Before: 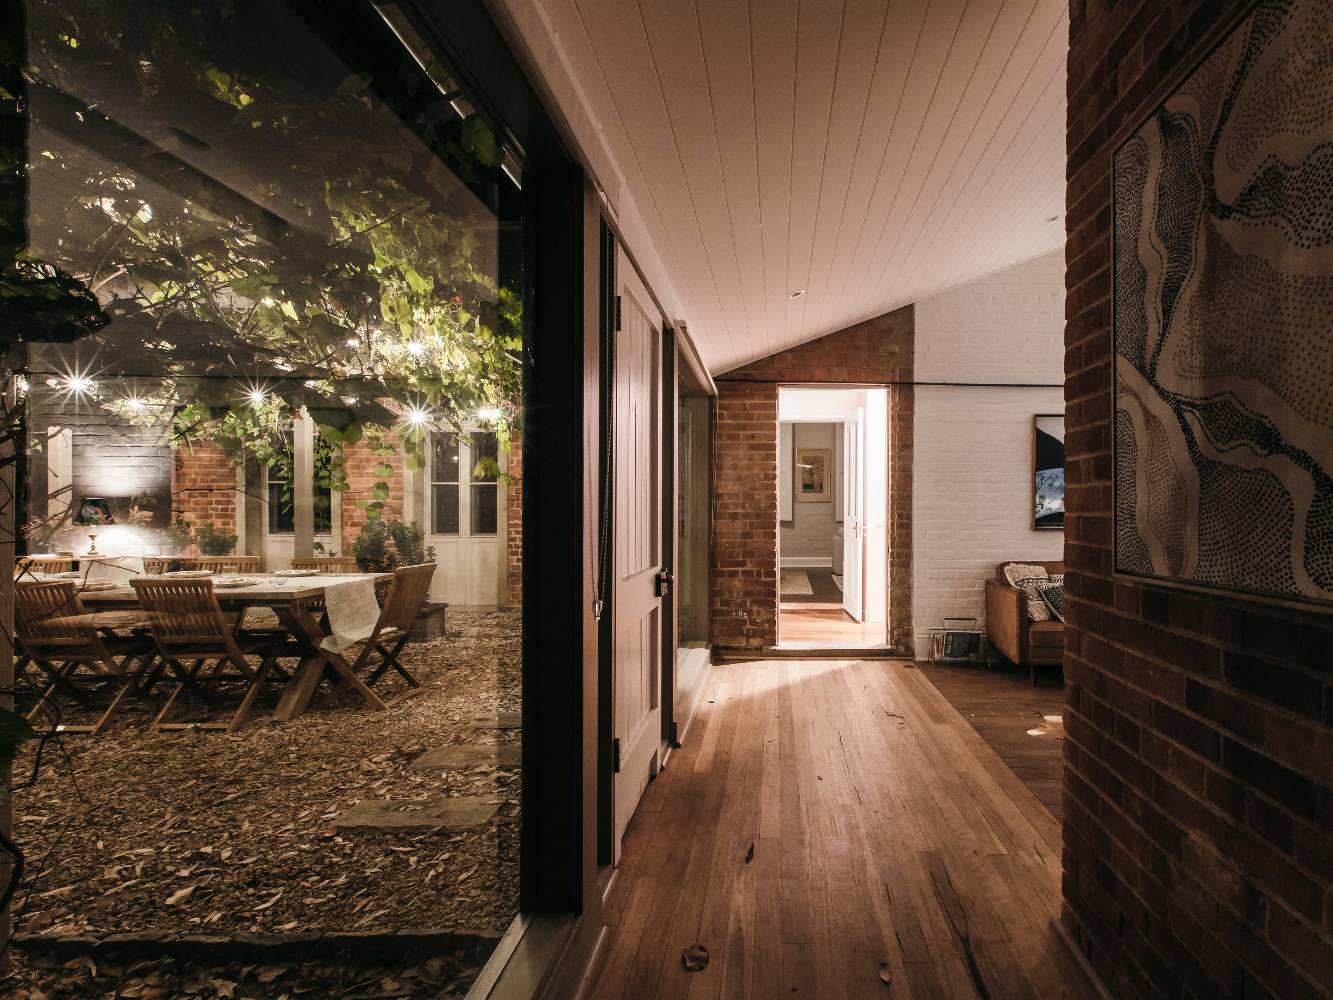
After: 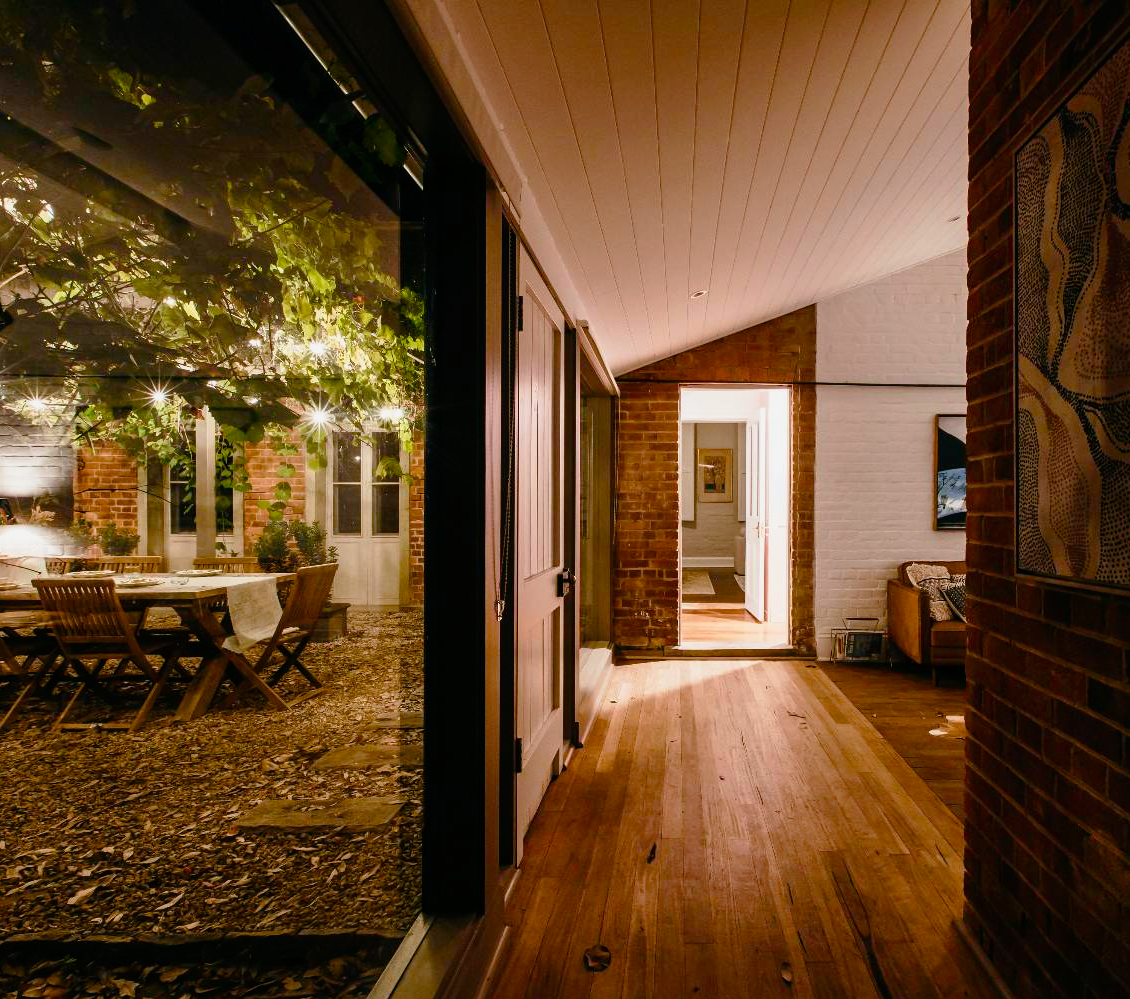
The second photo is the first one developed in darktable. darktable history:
exposure: compensate exposure bias true, compensate highlight preservation false
crop: left 7.375%, right 7.819%
color balance rgb: perceptual saturation grading › global saturation 20%, perceptual saturation grading › highlights -24.9%, perceptual saturation grading › shadows 49.476%, global vibrance 34.209%
tone curve: curves: ch0 [(0, 0) (0.058, 0.027) (0.214, 0.183) (0.304, 0.288) (0.561, 0.554) (0.687, 0.677) (0.768, 0.768) (0.858, 0.861) (0.986, 0.957)]; ch1 [(0, 0) (0.172, 0.123) (0.312, 0.296) (0.437, 0.429) (0.471, 0.469) (0.502, 0.5) (0.513, 0.515) (0.583, 0.604) (0.631, 0.659) (0.703, 0.721) (0.889, 0.924) (1, 1)]; ch2 [(0, 0) (0.411, 0.424) (0.485, 0.497) (0.502, 0.5) (0.517, 0.511) (0.566, 0.573) (0.622, 0.613) (0.709, 0.677) (1, 1)], preserve colors none
